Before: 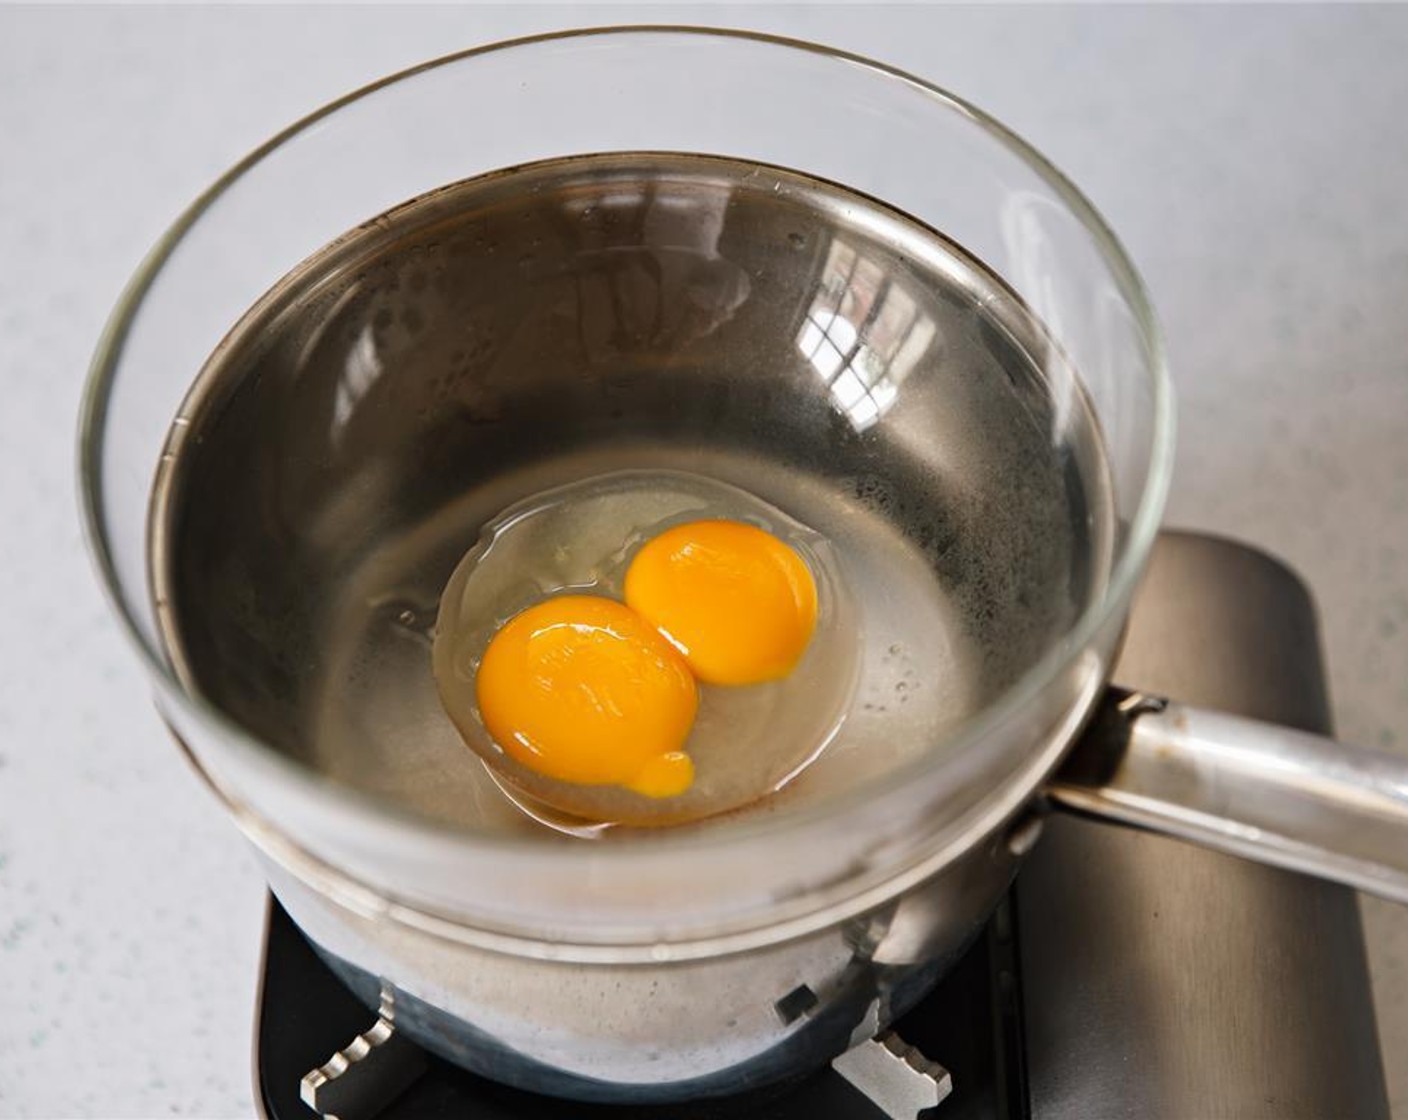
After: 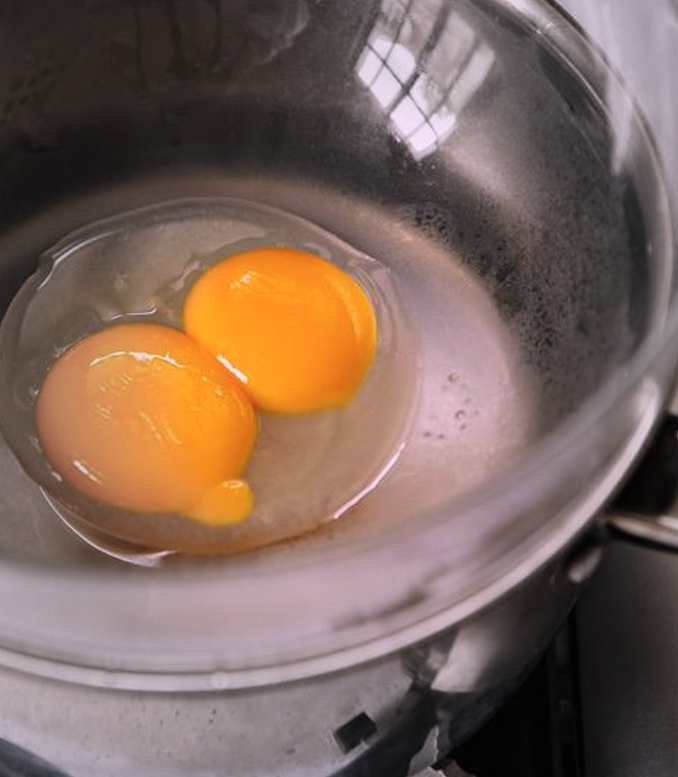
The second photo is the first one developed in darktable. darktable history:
color correction: highlights a* 12.04, highlights b* 12.07
vignetting: fall-off start 40.18%, fall-off radius 40.7%, brightness -0.295, unbound false
color calibration: illuminant as shot in camera, x 0.379, y 0.397, temperature 4143.8 K
crop: left 31.38%, top 24.346%, right 20.419%, bottom 6.256%
